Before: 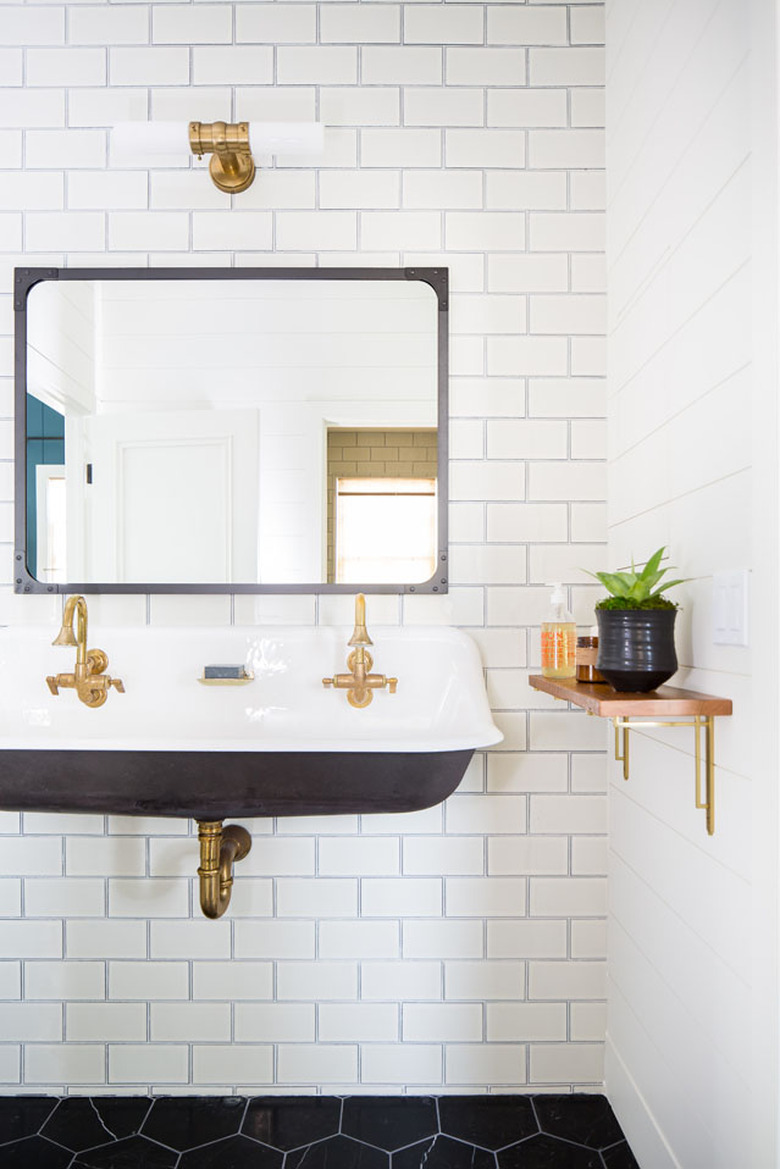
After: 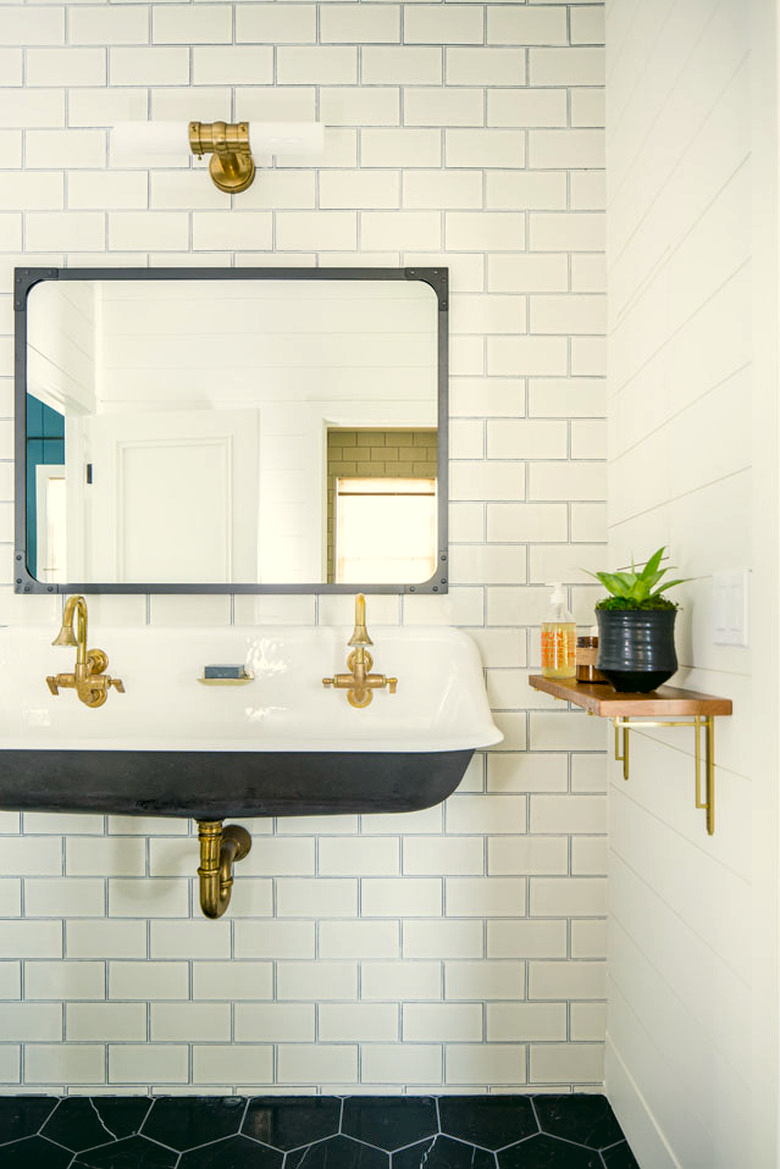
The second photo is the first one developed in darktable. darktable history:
color correction: highlights a* -0.533, highlights b* 9.5, shadows a* -8.87, shadows b* 1.37
local contrast: on, module defaults
color balance rgb: global offset › luminance -0.505%, linear chroma grading › global chroma 9.855%, perceptual saturation grading › global saturation 0.839%
